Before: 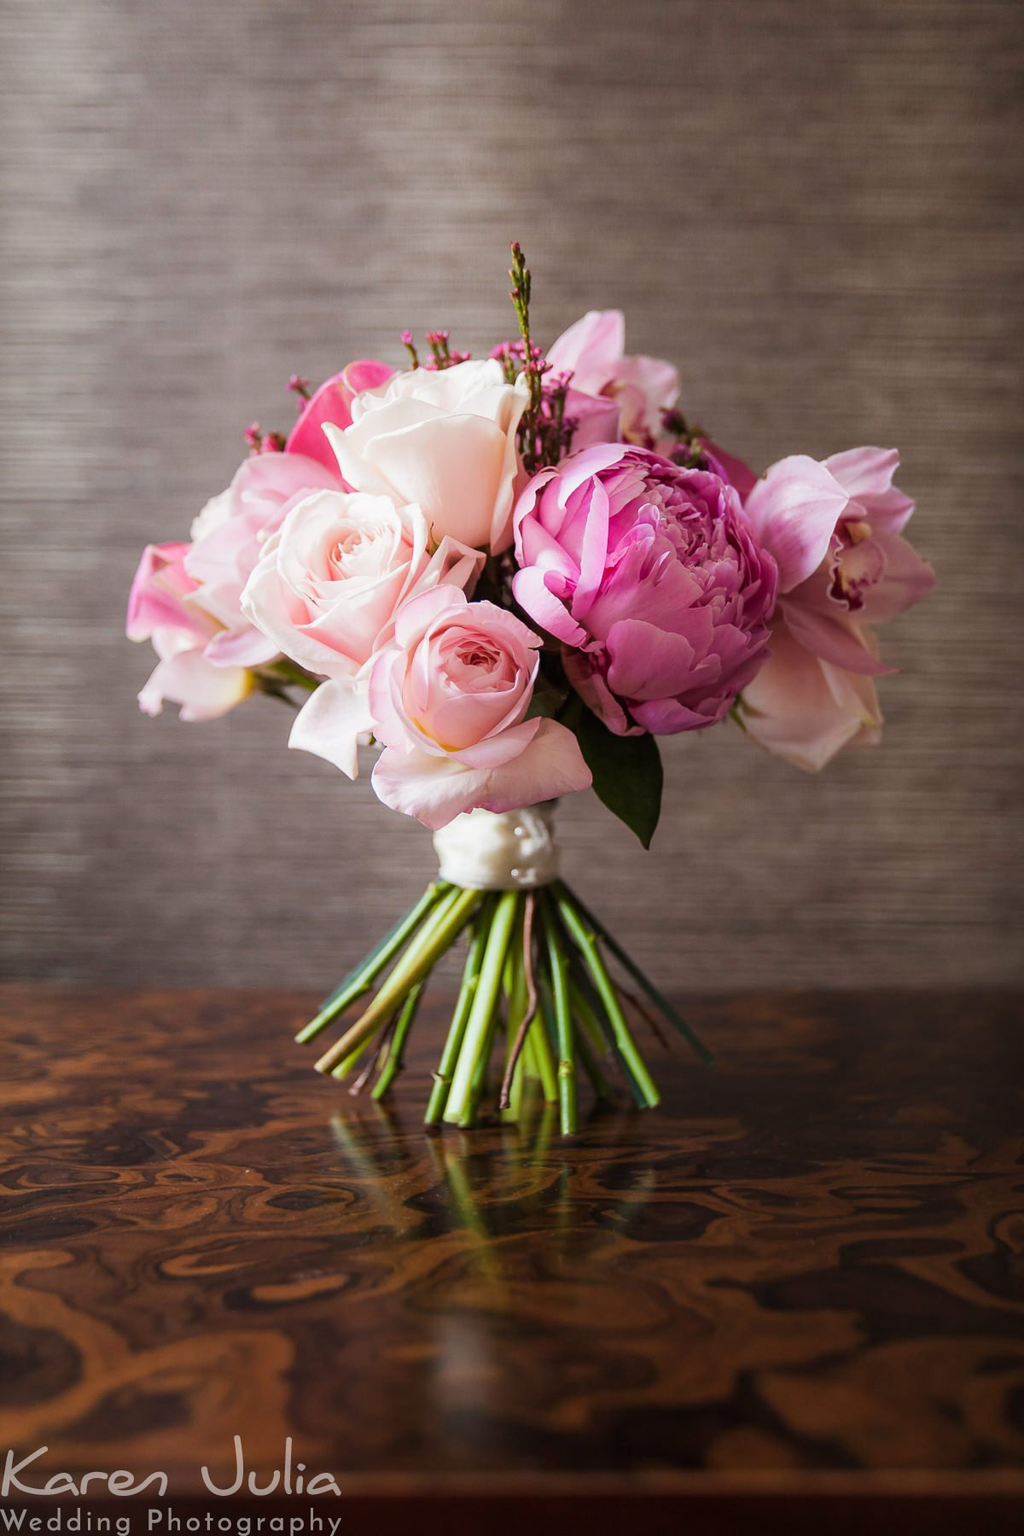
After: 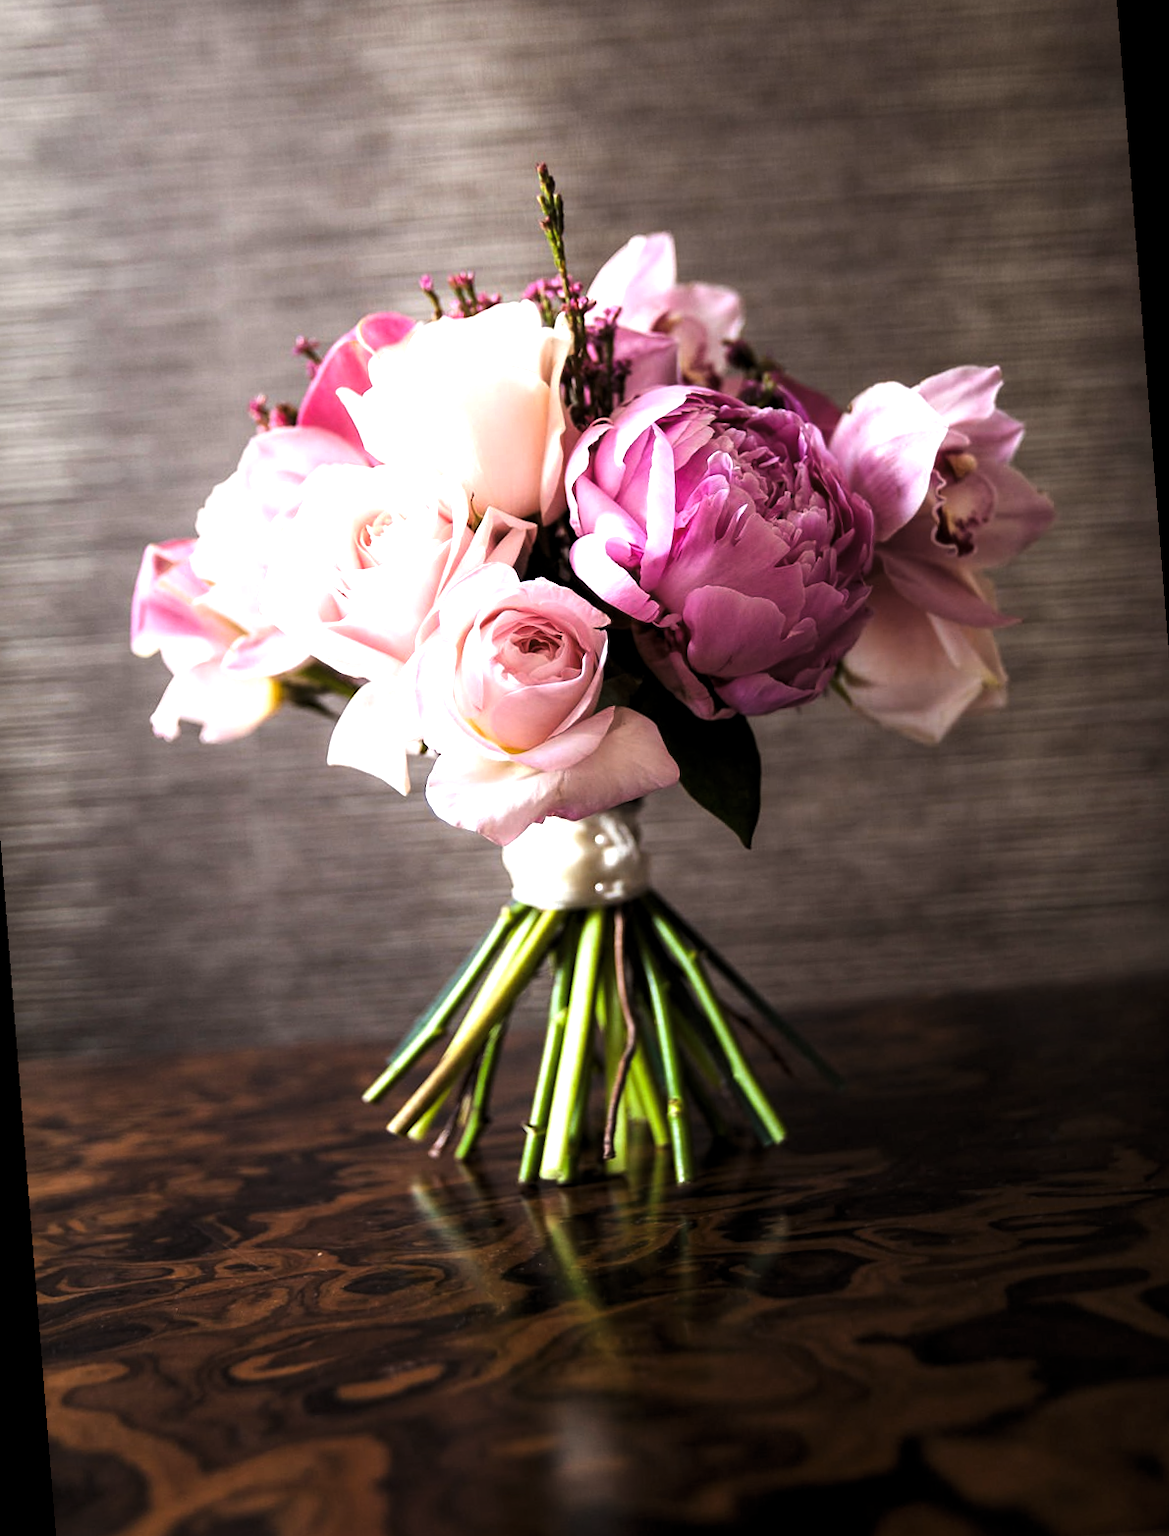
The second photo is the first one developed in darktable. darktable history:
levels: levels [0.044, 0.475, 0.791]
rotate and perspective: rotation -4.57°, crop left 0.054, crop right 0.944, crop top 0.087, crop bottom 0.914
